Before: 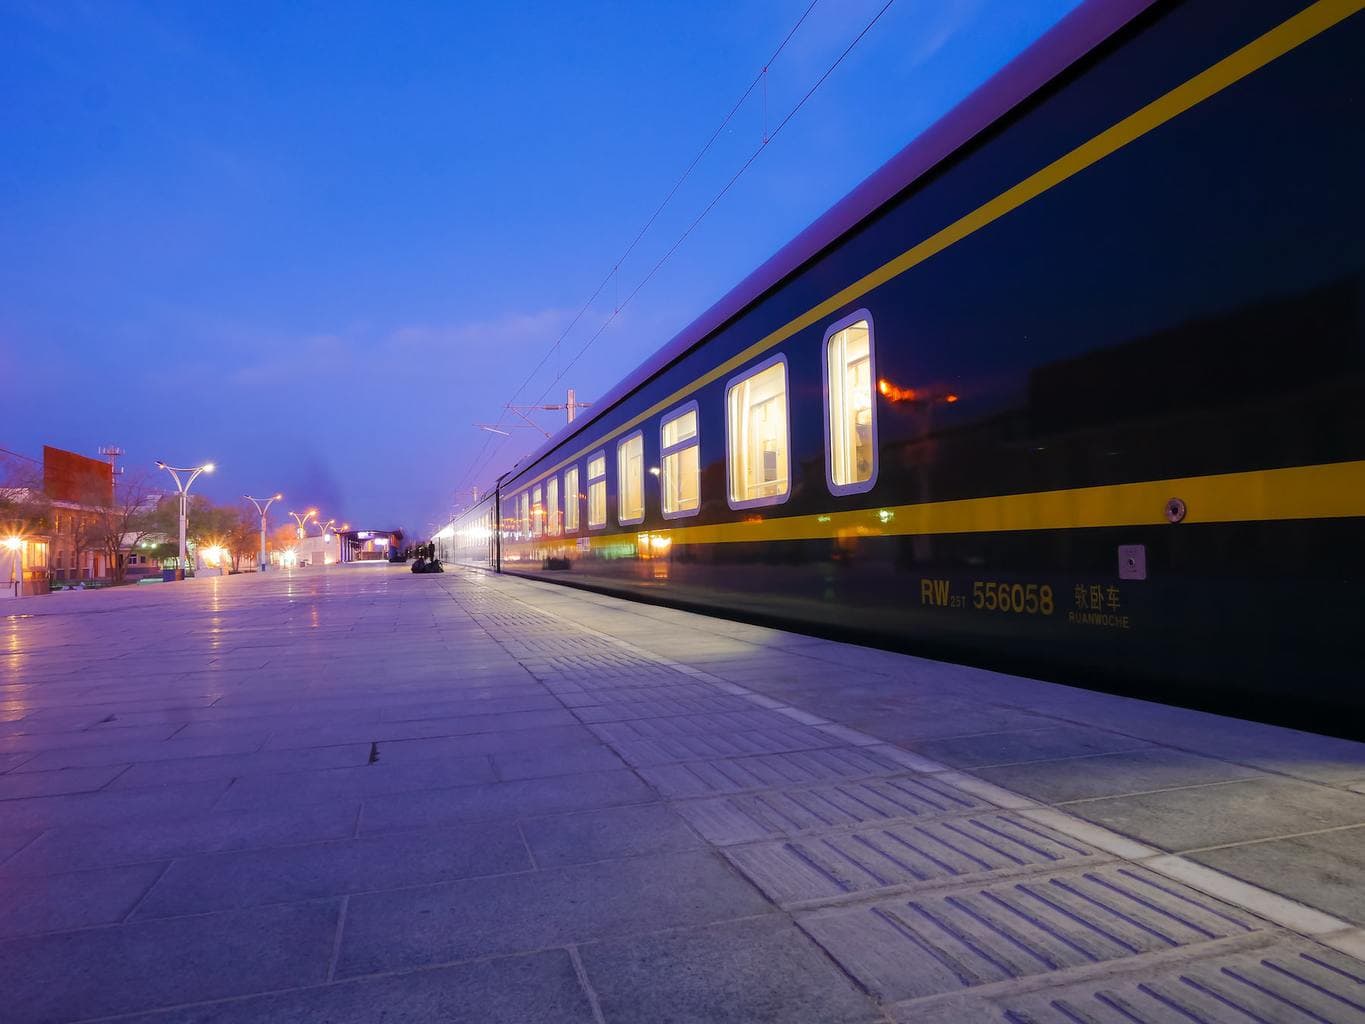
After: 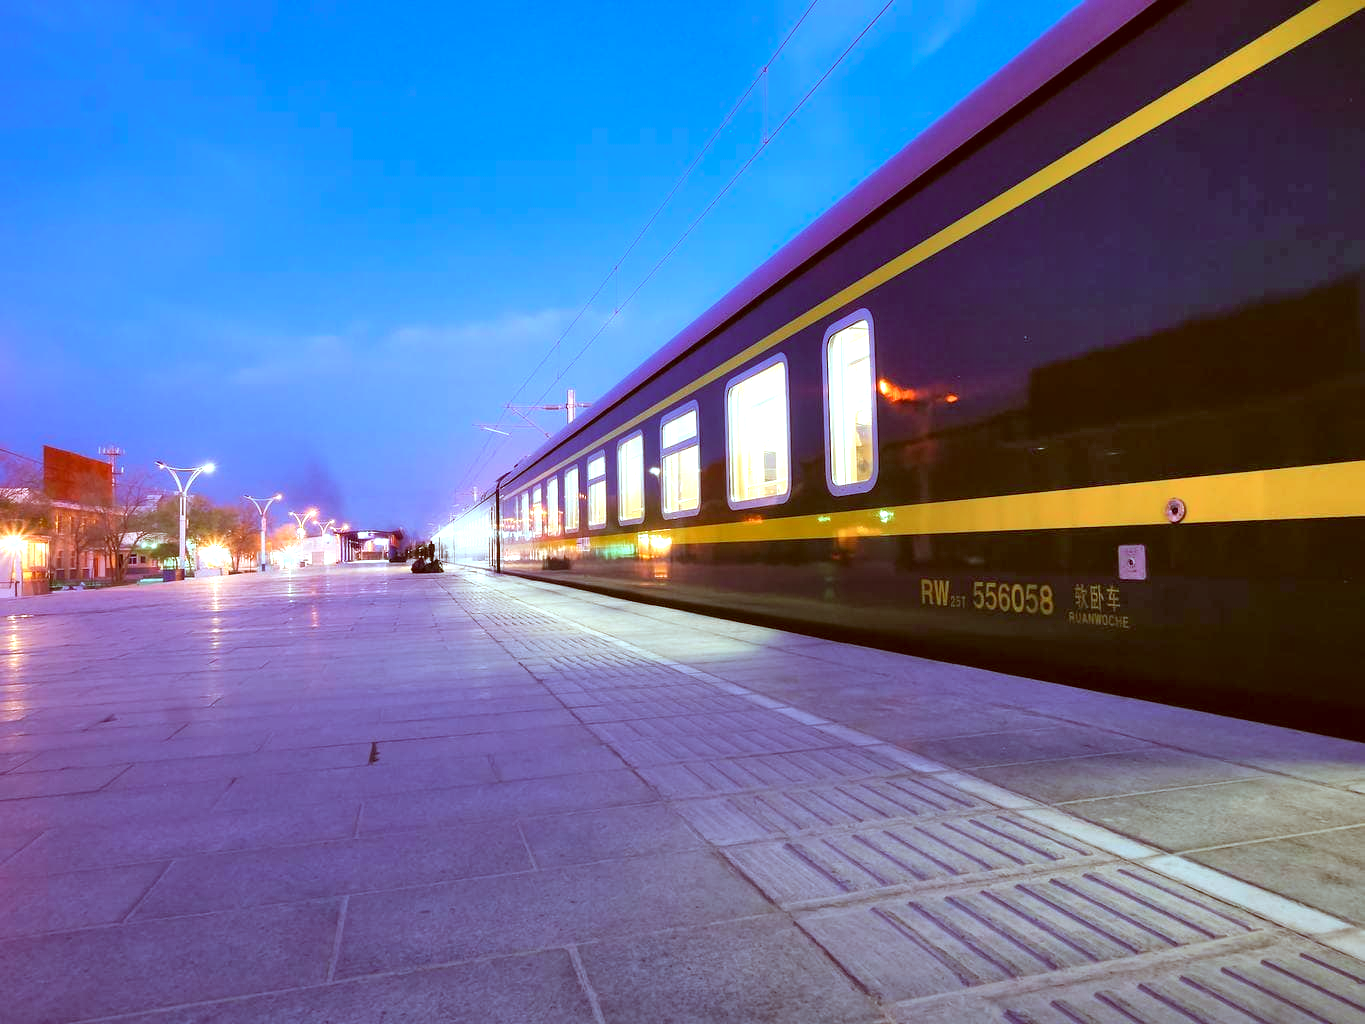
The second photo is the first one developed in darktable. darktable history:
shadows and highlights: shadows 60.28, soften with gaussian
exposure: exposure 0.924 EV, compensate highlight preservation false
color correction: highlights a* -14, highlights b* -16.3, shadows a* 10.69, shadows b* 29.05
